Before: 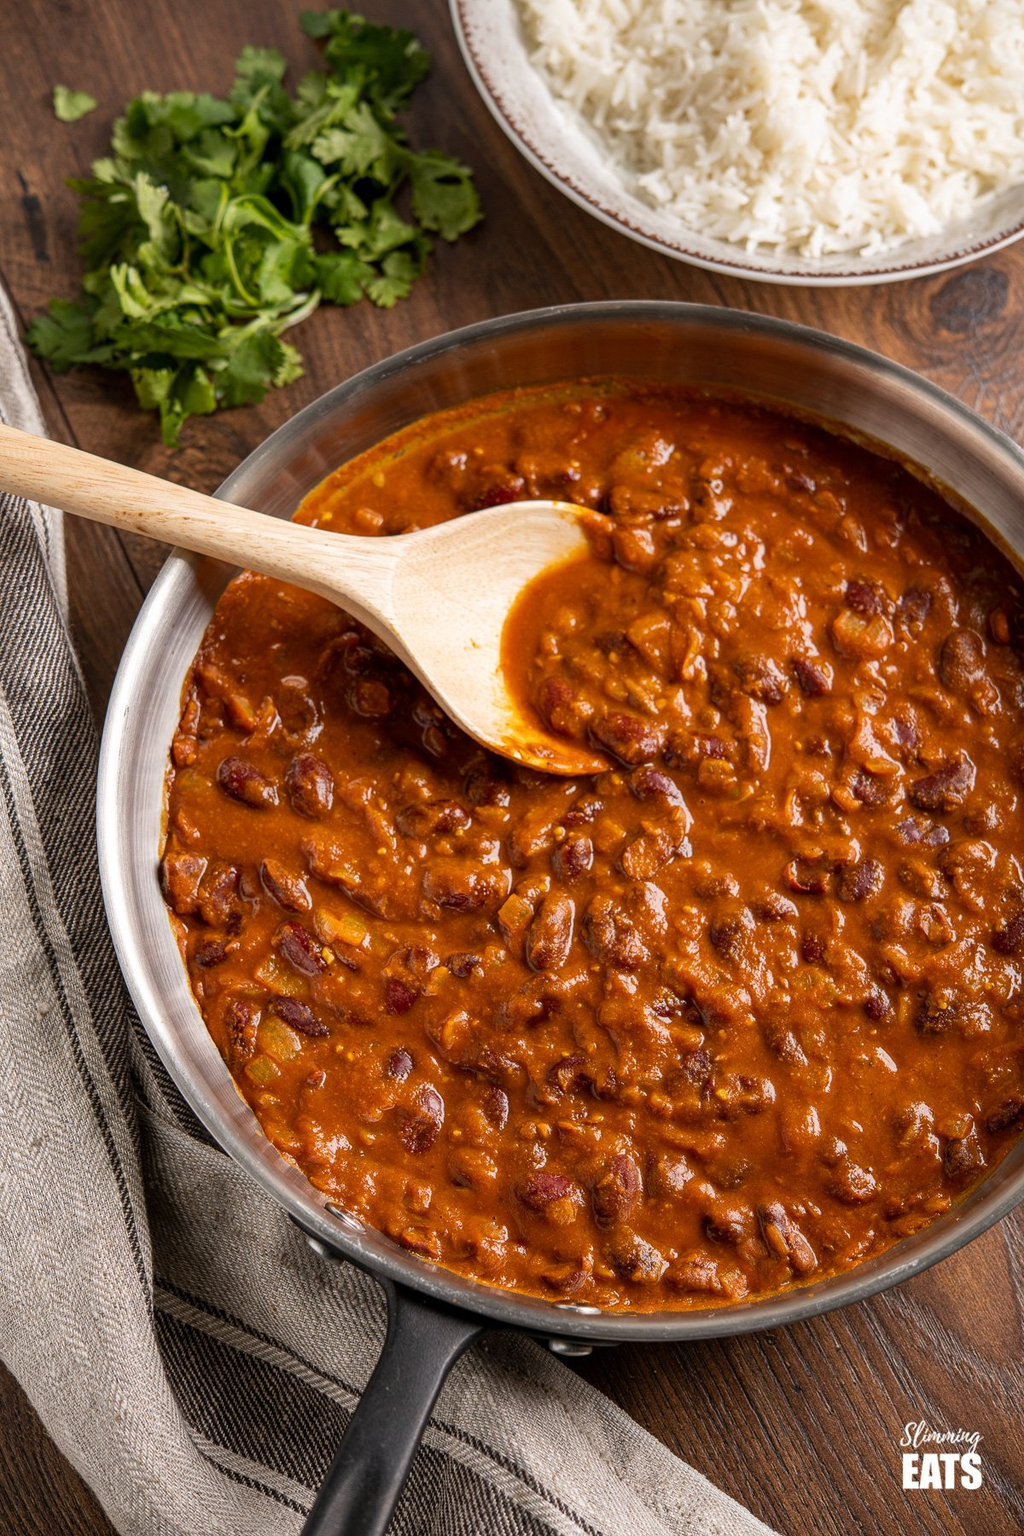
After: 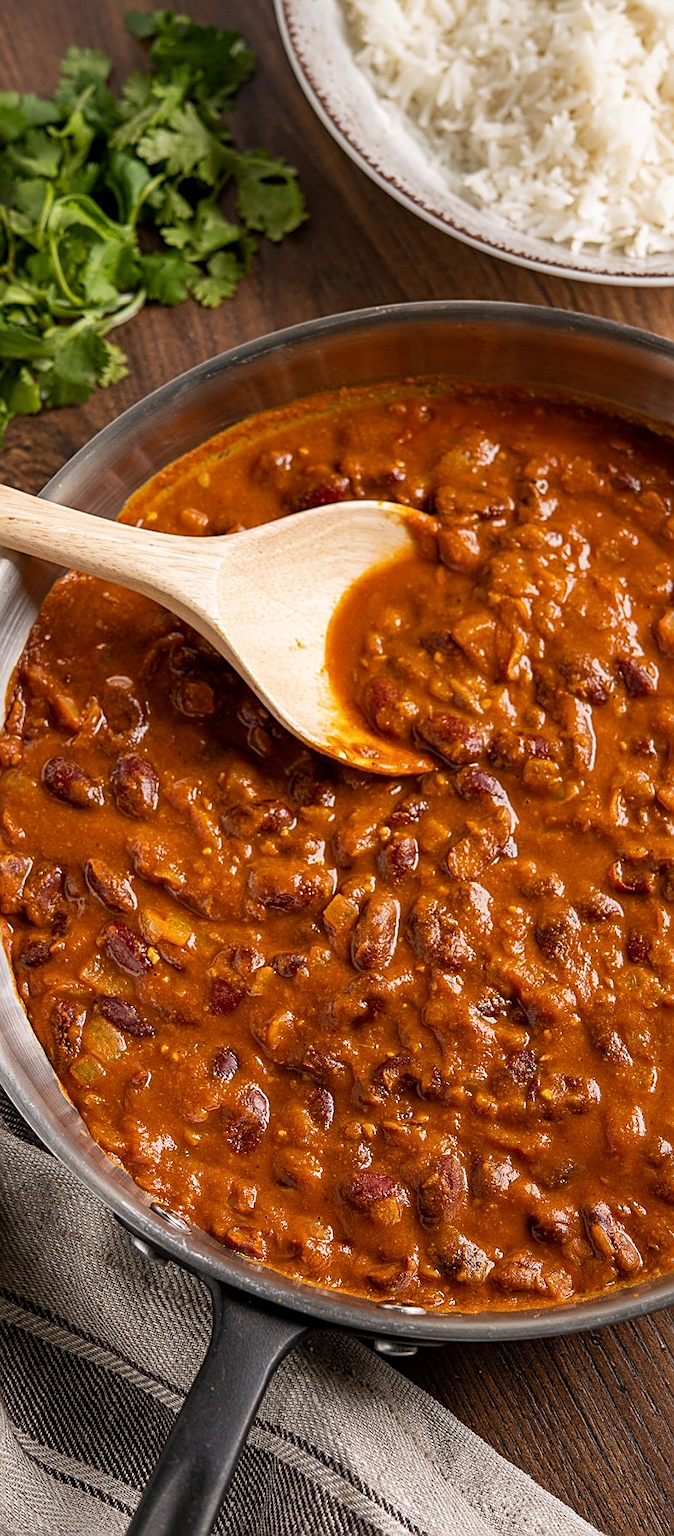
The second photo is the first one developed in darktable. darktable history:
sharpen: amount 0.558
crop: left 17.165%, right 16.882%
